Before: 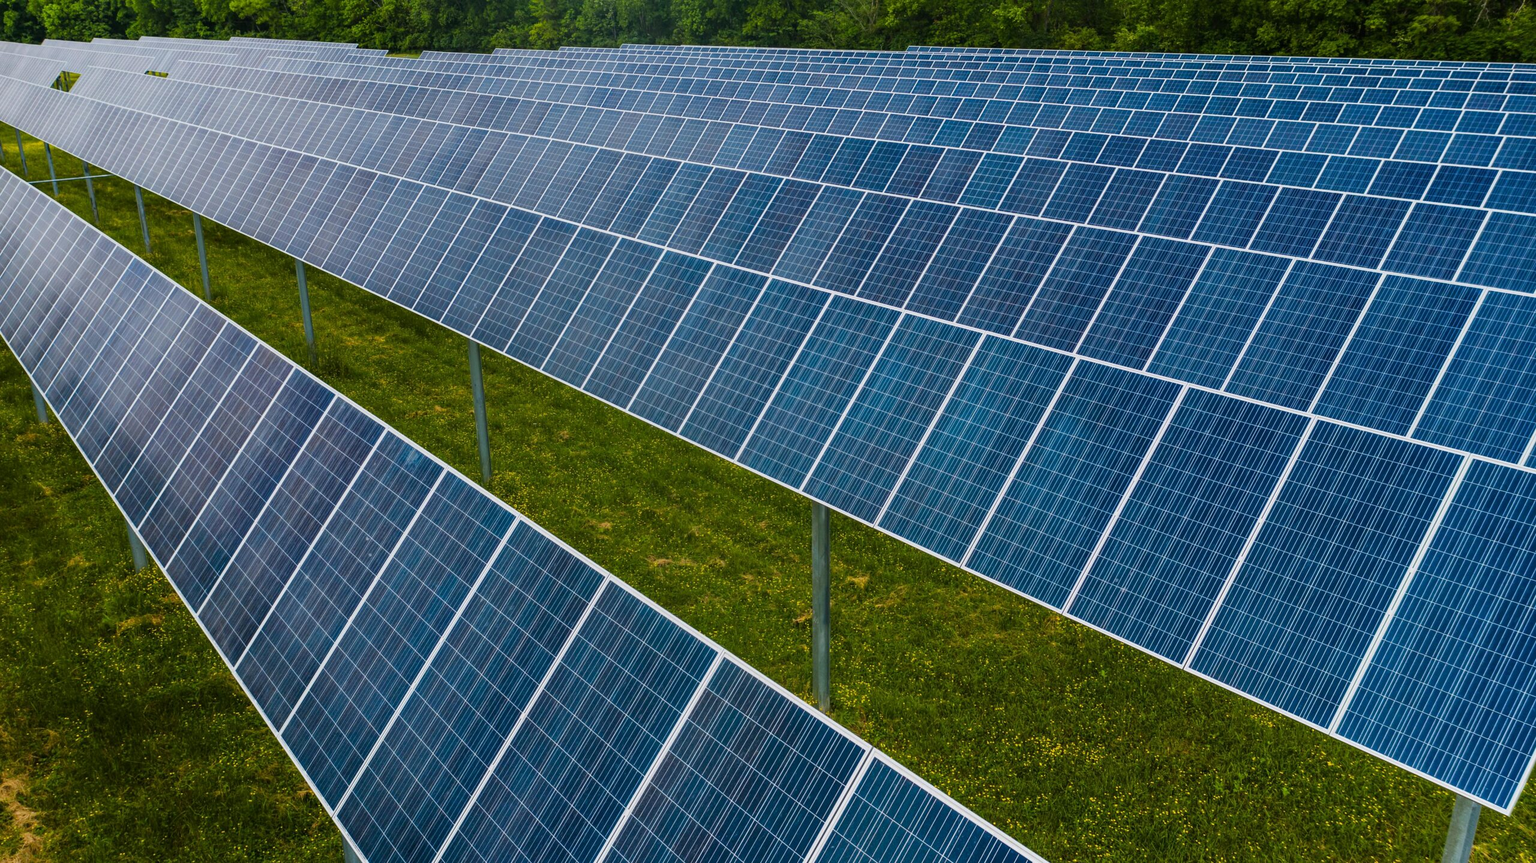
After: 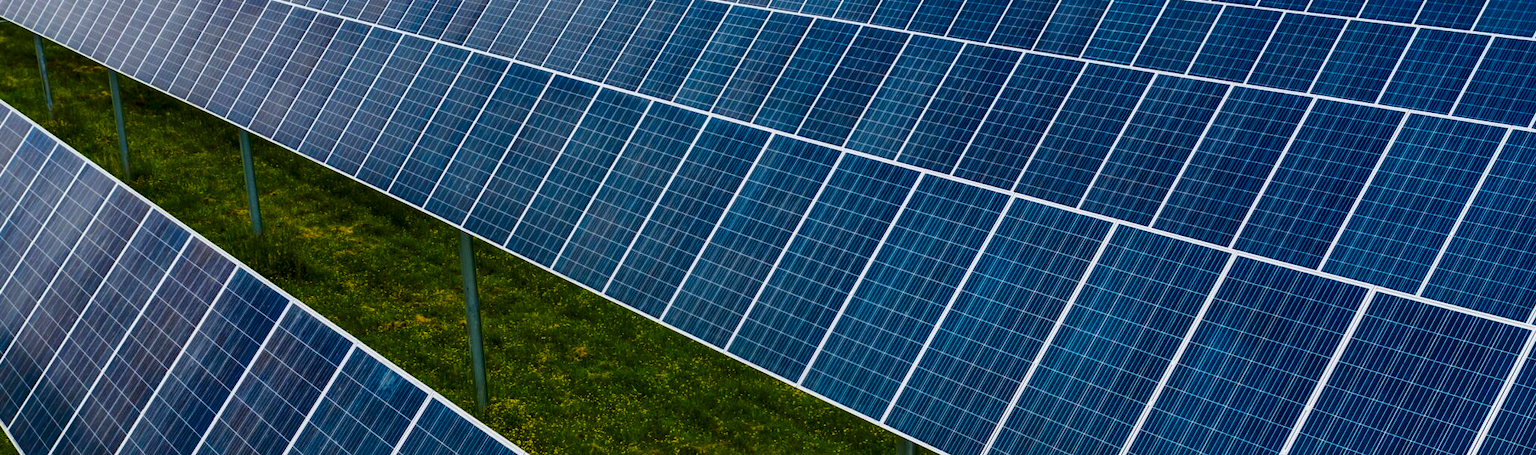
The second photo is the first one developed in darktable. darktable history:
exposure: exposure 0.2 EV, compensate highlight preservation false
local contrast: mode bilateral grid, contrast 20, coarseness 50, detail 140%, midtone range 0.2
crop: left 7.036%, top 18.398%, right 14.379%, bottom 40.043%
contrast brightness saturation: brightness -0.25, saturation 0.2
